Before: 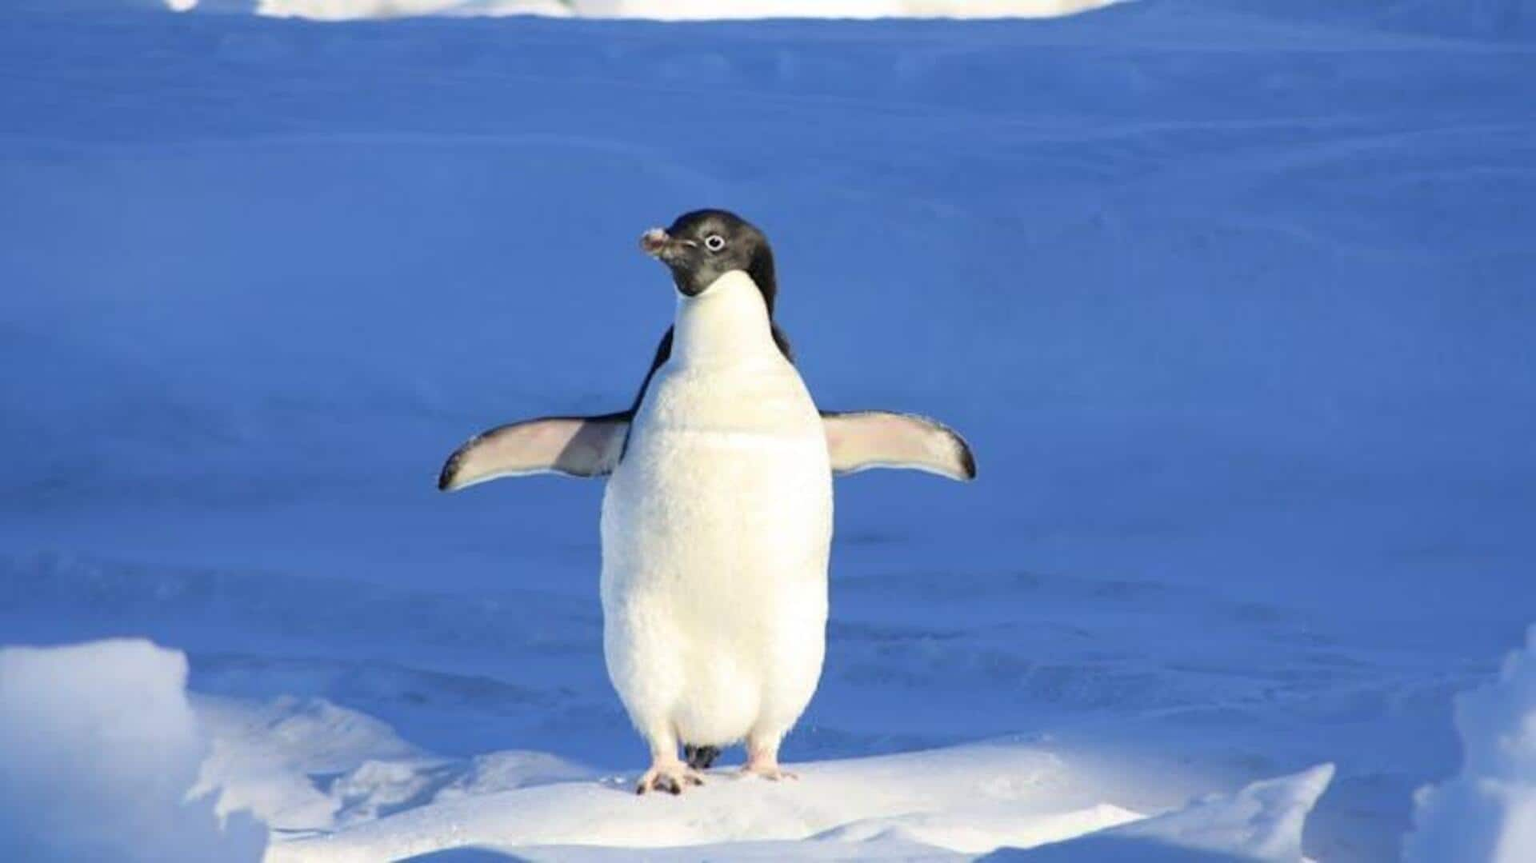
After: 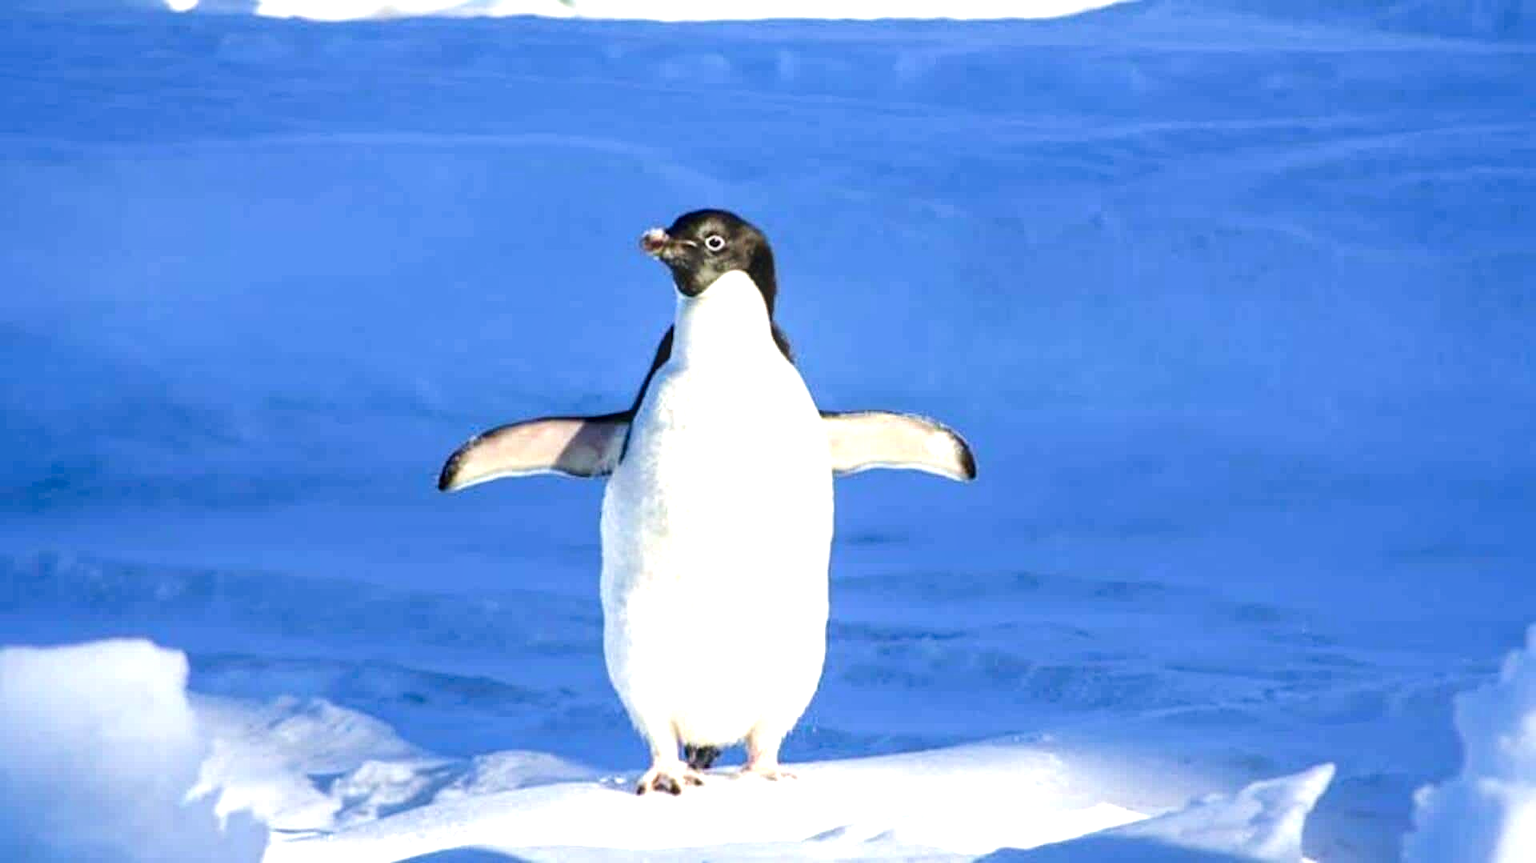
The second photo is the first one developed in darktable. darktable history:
local contrast: on, module defaults
velvia: strength 15%
tone equalizer: -8 EV -0.75 EV, -7 EV -0.7 EV, -6 EV -0.6 EV, -5 EV -0.4 EV, -3 EV 0.4 EV, -2 EV 0.6 EV, -1 EV 0.7 EV, +0 EV 0.75 EV, edges refinement/feathering 500, mask exposure compensation -1.57 EV, preserve details no
color balance rgb: perceptual saturation grading › global saturation 20%, perceptual saturation grading › highlights -25%, perceptual saturation grading › shadows 50%
